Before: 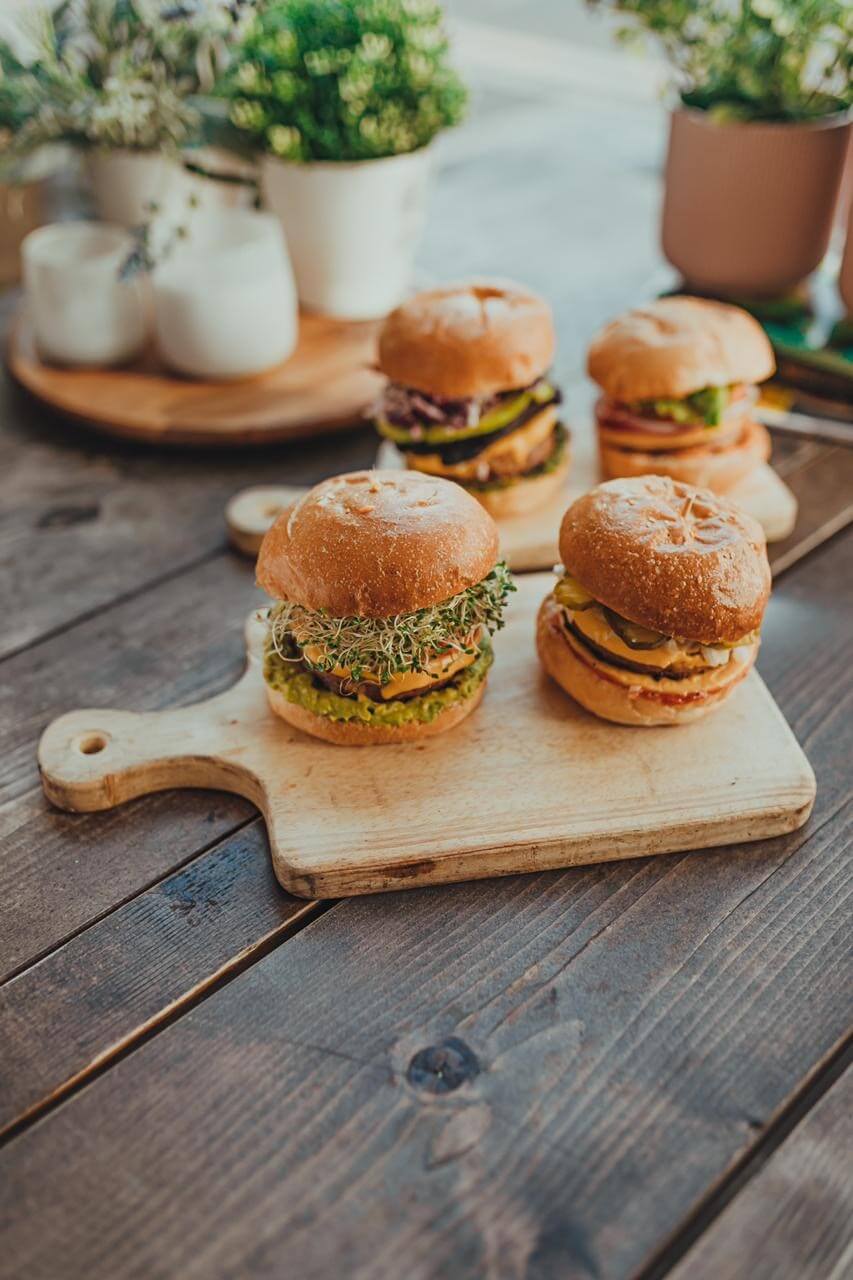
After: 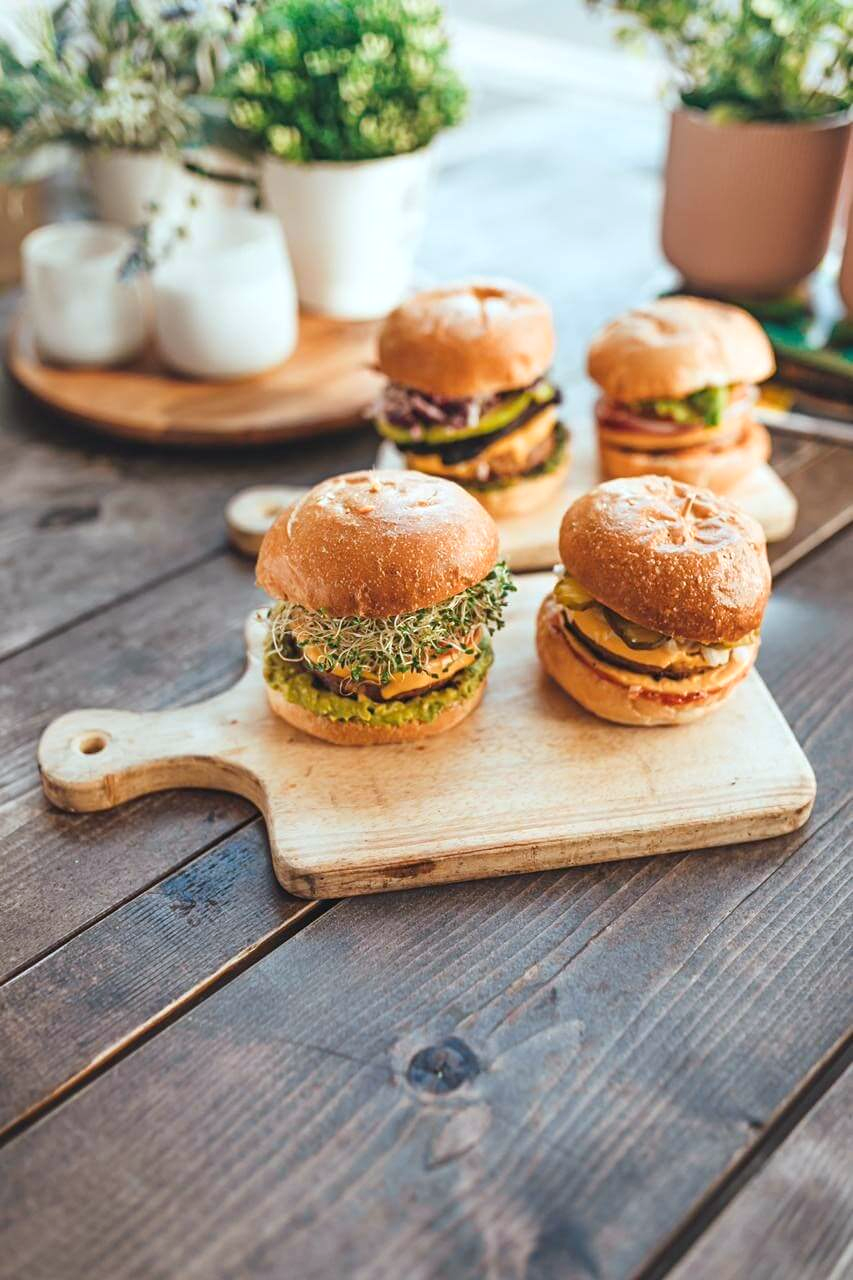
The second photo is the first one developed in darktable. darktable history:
white balance: red 0.974, blue 1.044
exposure: exposure 0.669 EV, compensate highlight preservation false
